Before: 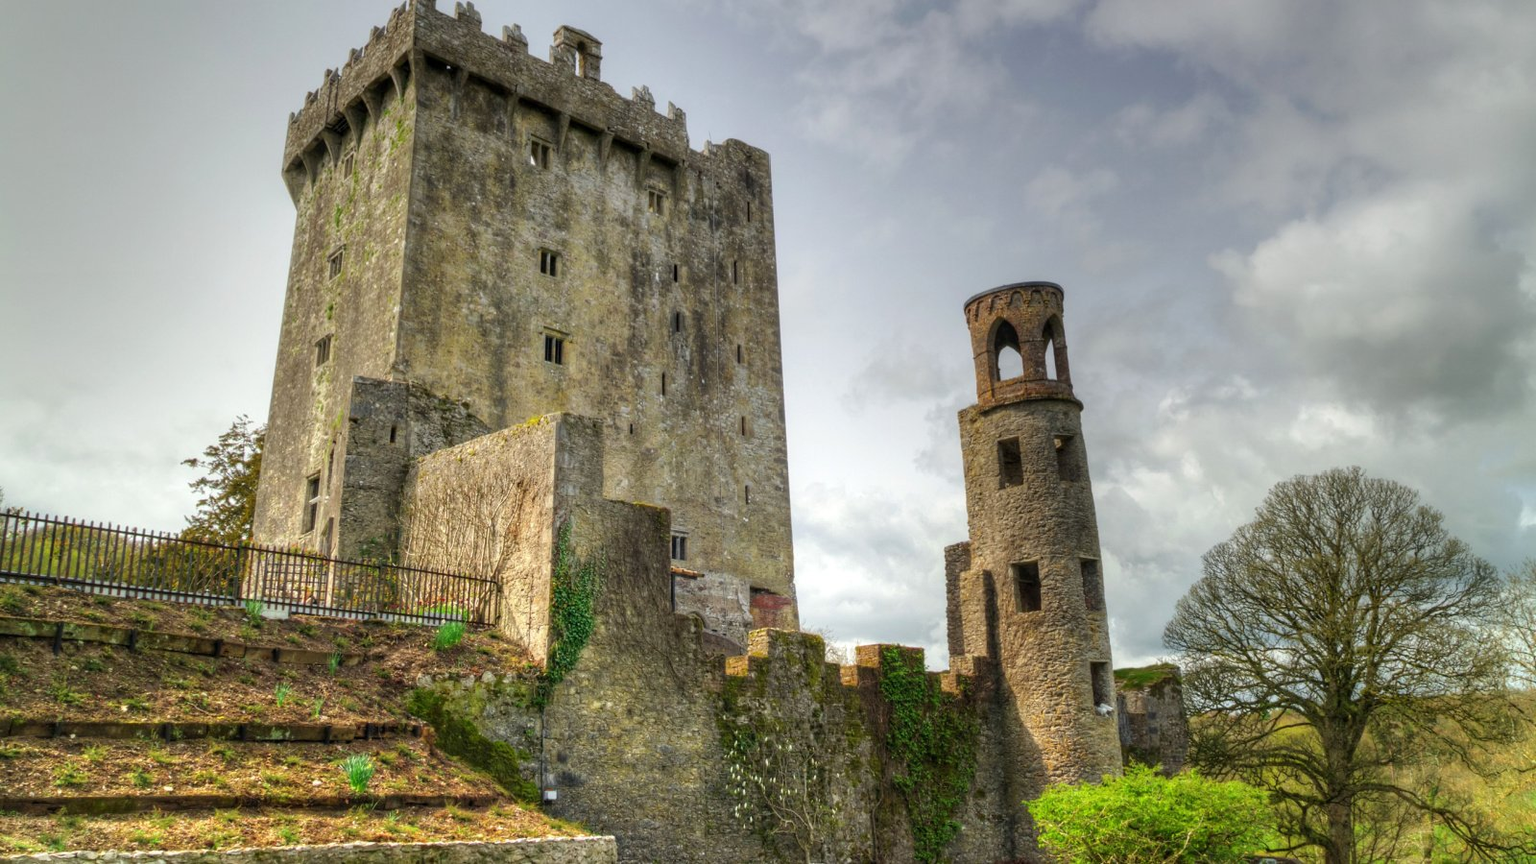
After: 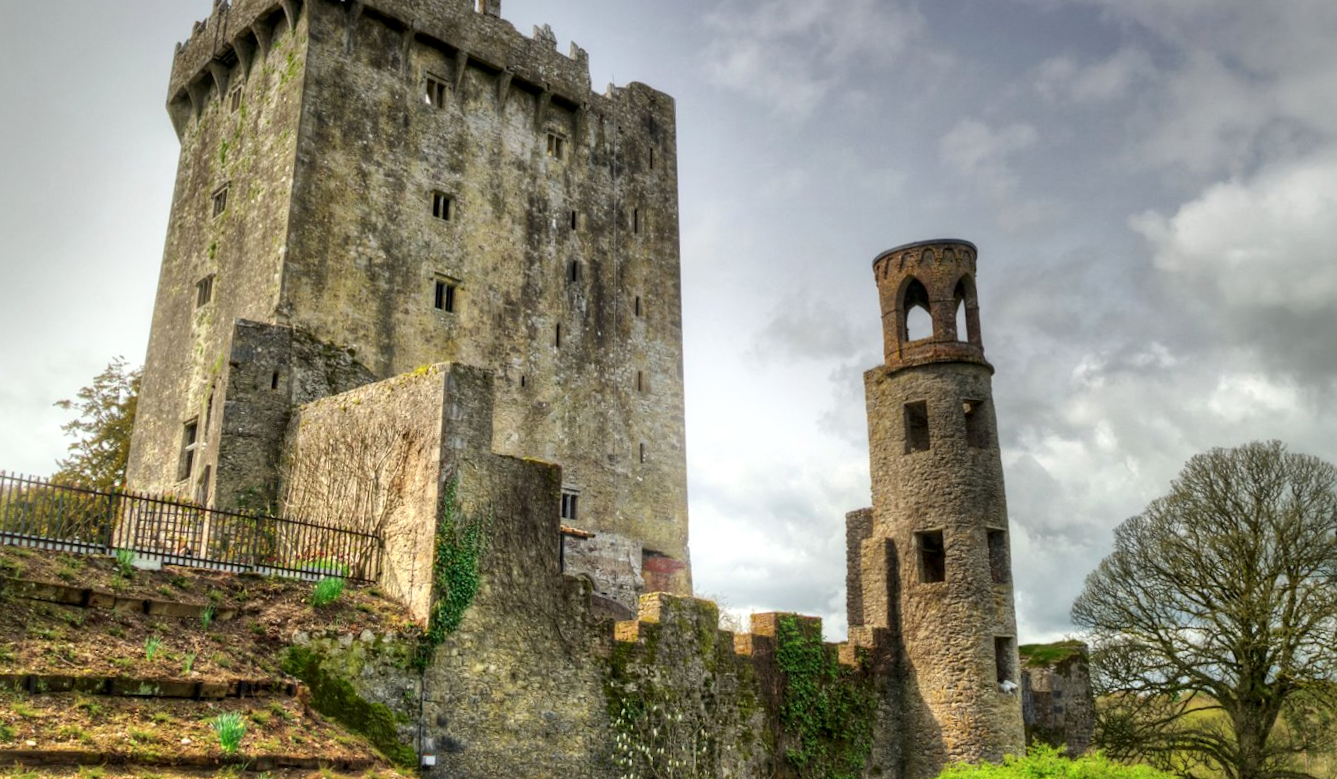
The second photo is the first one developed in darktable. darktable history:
crop and rotate: angle -3.27°, left 5.211%, top 5.211%, right 4.607%, bottom 4.607%
local contrast: mode bilateral grid, contrast 20, coarseness 50, detail 150%, midtone range 0.2
bloom: size 9%, threshold 100%, strength 7%
shadows and highlights: shadows 30.86, highlights 0, soften with gaussian
rotate and perspective: rotation -1.75°, automatic cropping off
